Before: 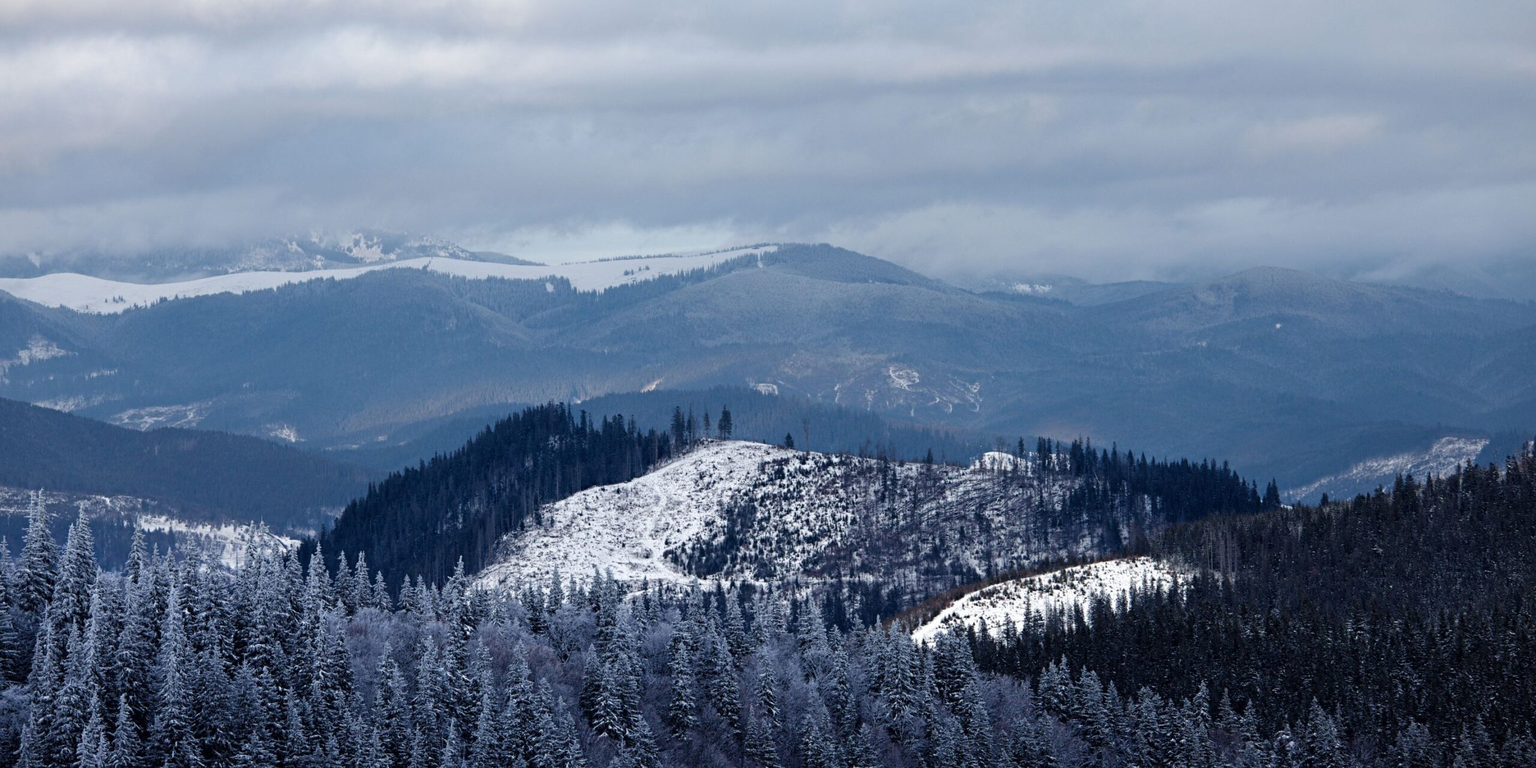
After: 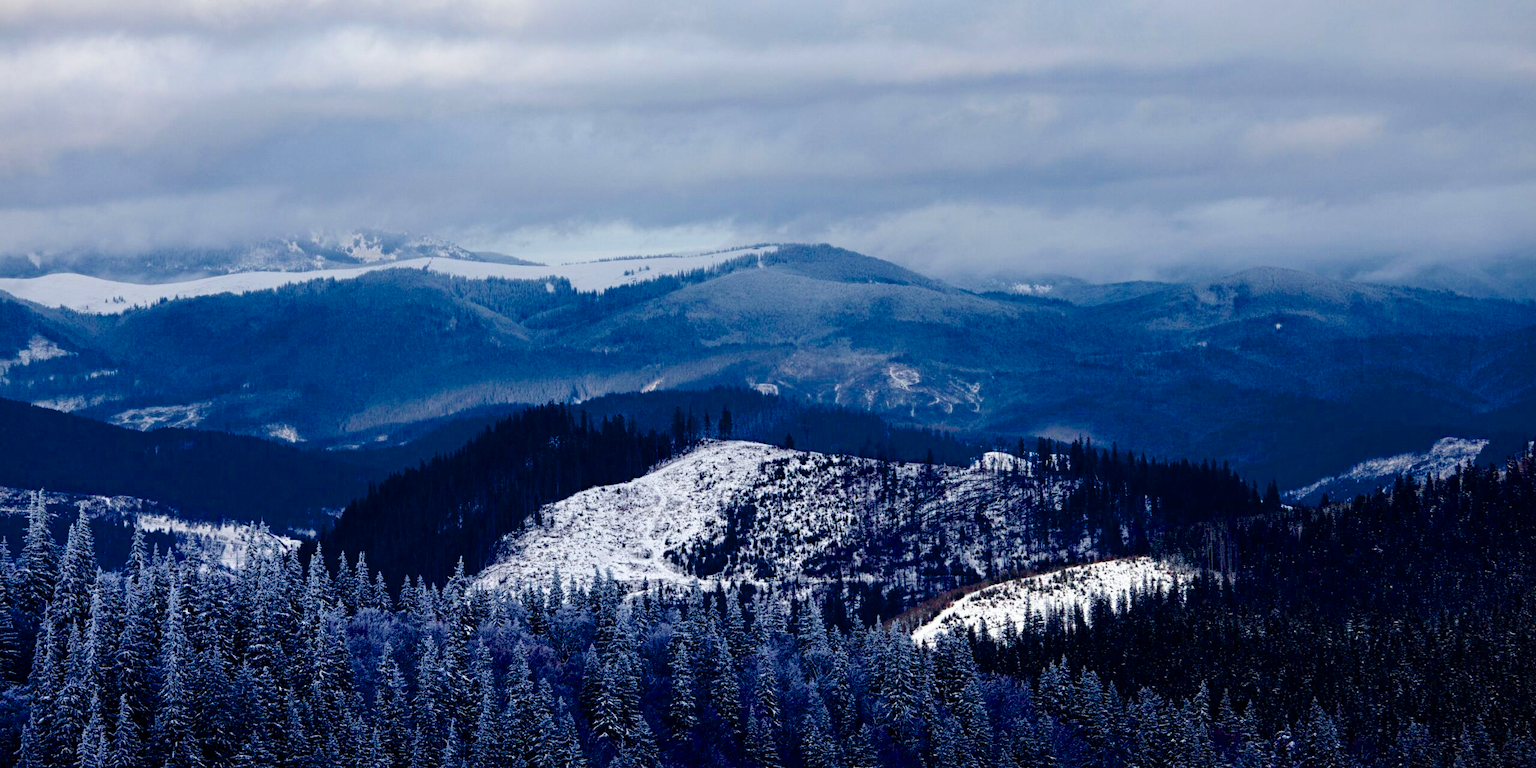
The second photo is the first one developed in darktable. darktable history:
color balance rgb: shadows lift › chroma 1.029%, shadows lift › hue 217.69°, power › chroma 0.325%, power › hue 25.23°, linear chroma grading › global chroma 10.458%, perceptual saturation grading › global saturation 34.858%, perceptual saturation grading › highlights -25.116%, perceptual saturation grading › shadows 49.553%, global vibrance -0.585%, saturation formula JzAzBz (2021)
